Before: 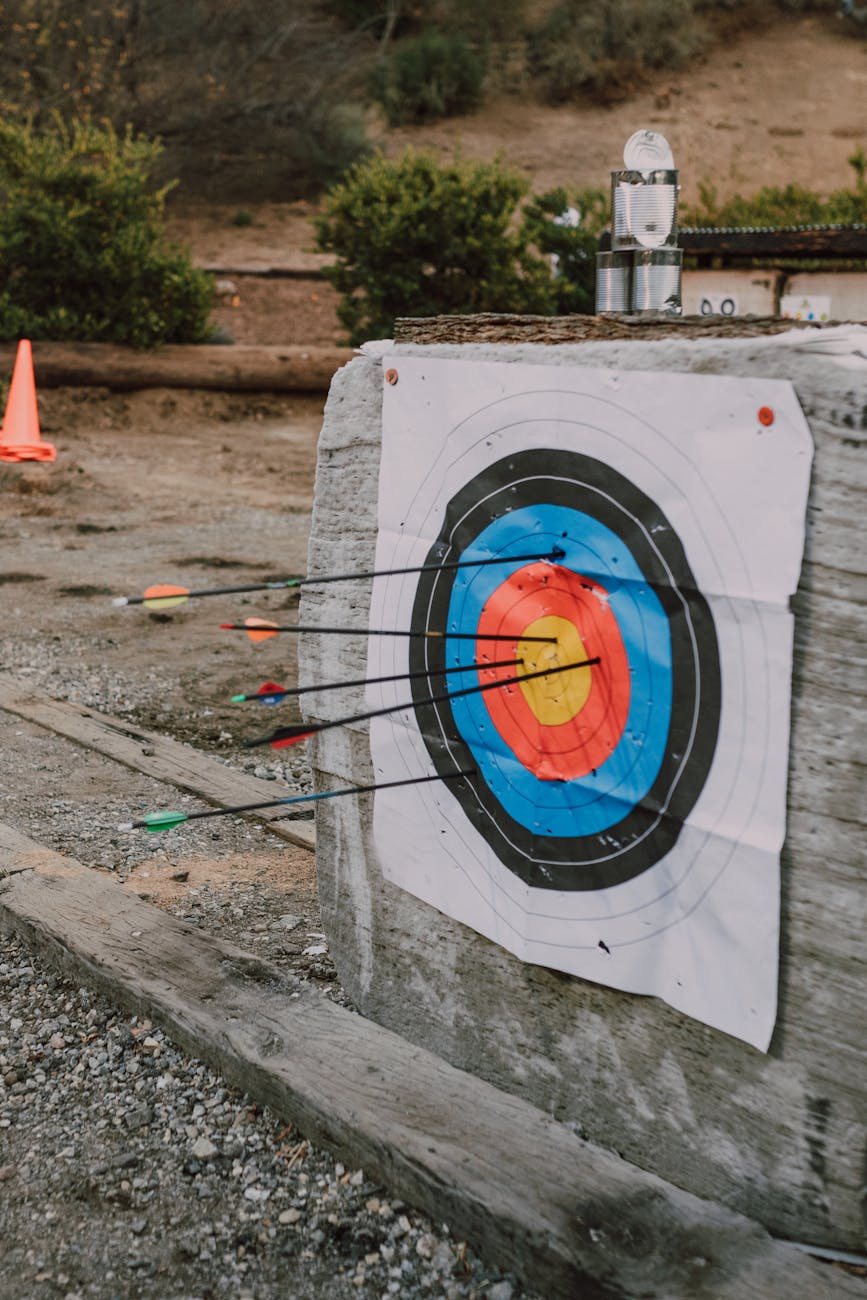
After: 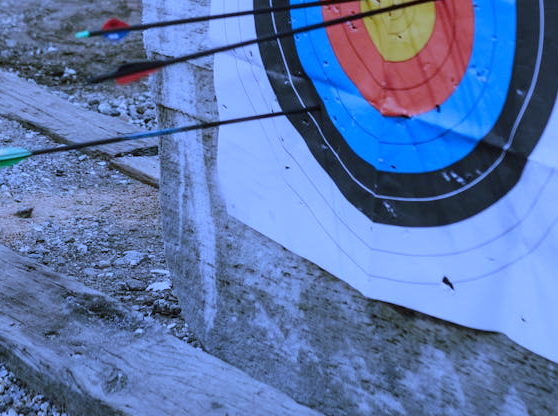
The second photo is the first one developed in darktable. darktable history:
base curve: exposure shift 0, preserve colors none
crop: left 18.091%, top 51.13%, right 17.525%, bottom 16.85%
white balance: red 0.766, blue 1.537
